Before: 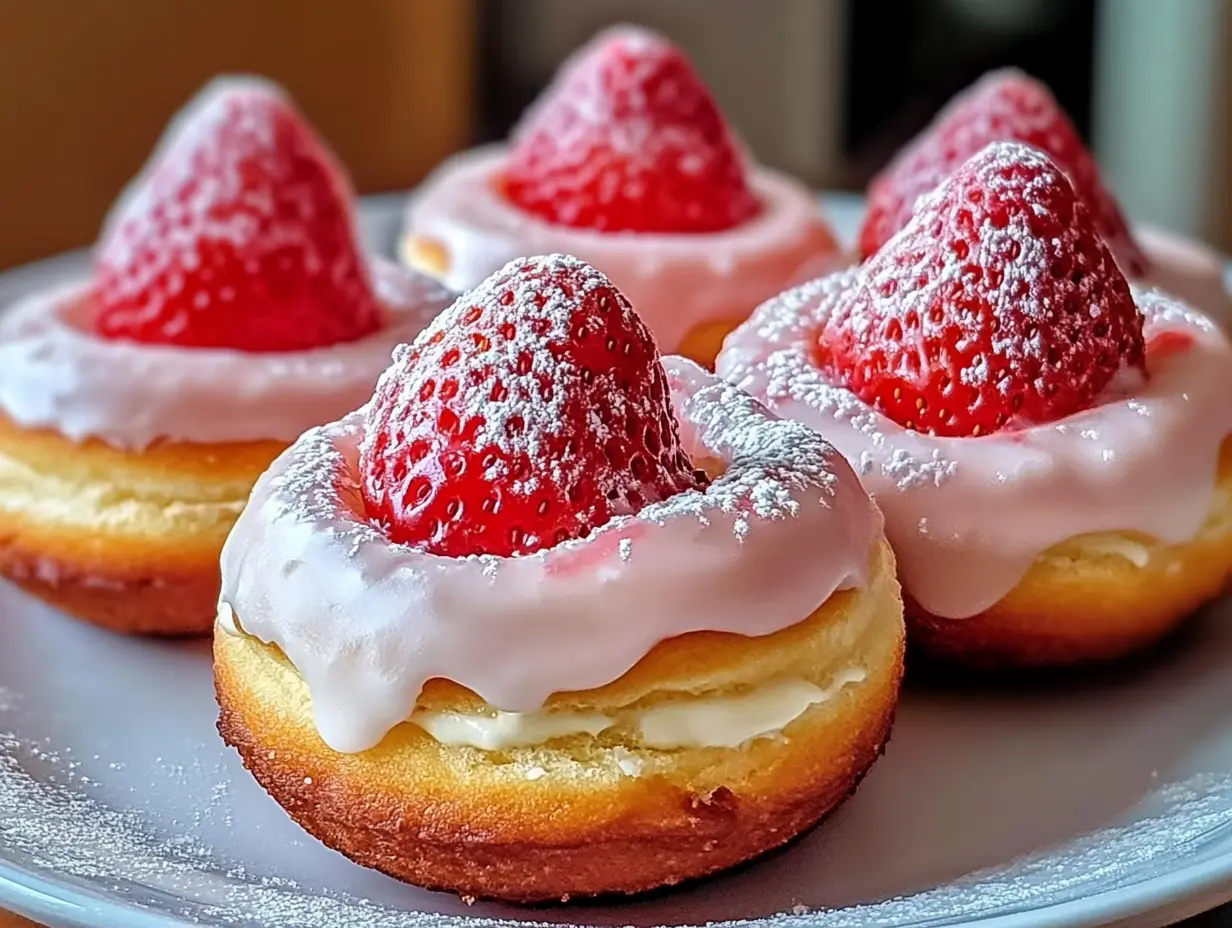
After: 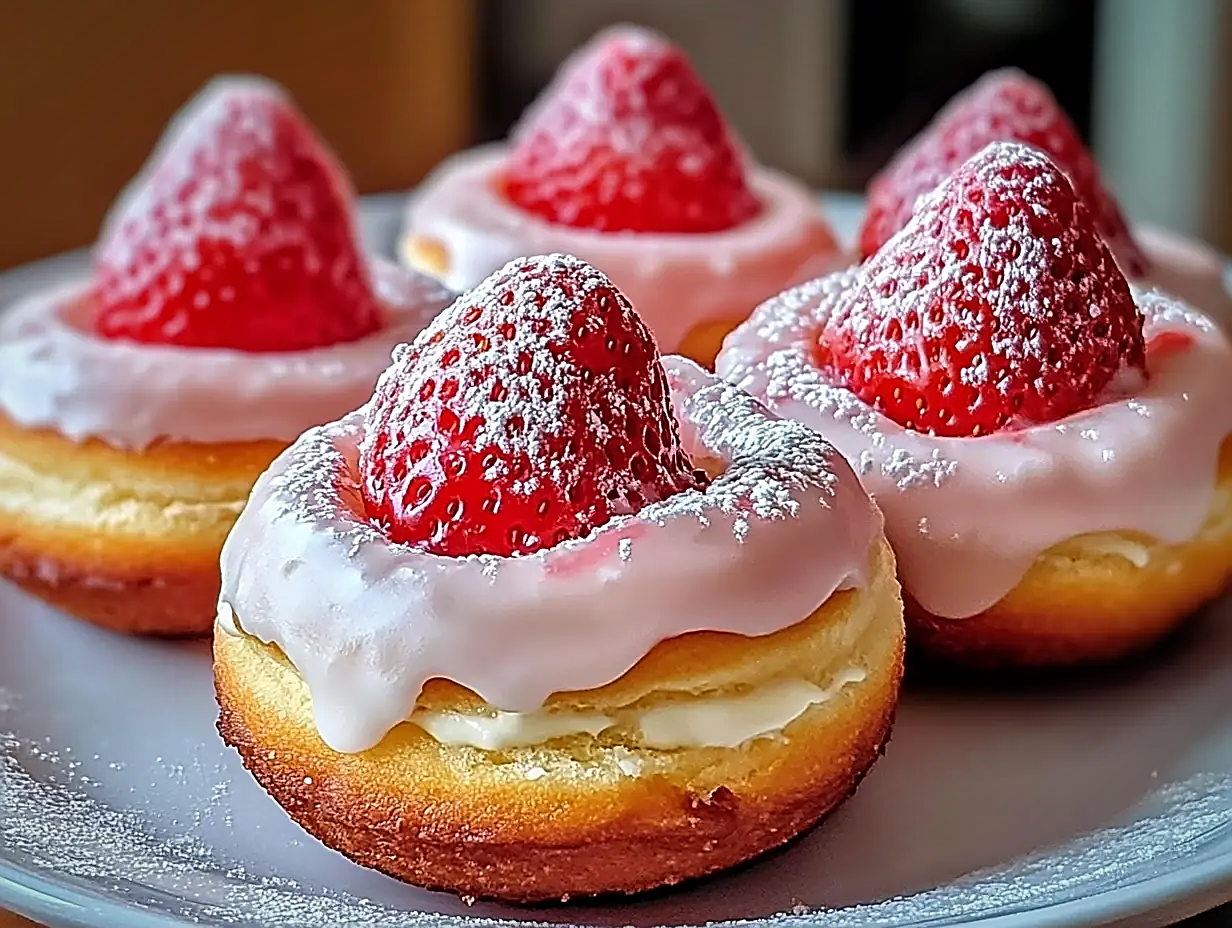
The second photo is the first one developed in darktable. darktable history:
sharpen: amount 0.901
vignetting: fall-off start 80.87%, fall-off radius 61.59%, brightness -0.384, saturation 0.007, center (0, 0.007), automatic ratio true, width/height ratio 1.418
